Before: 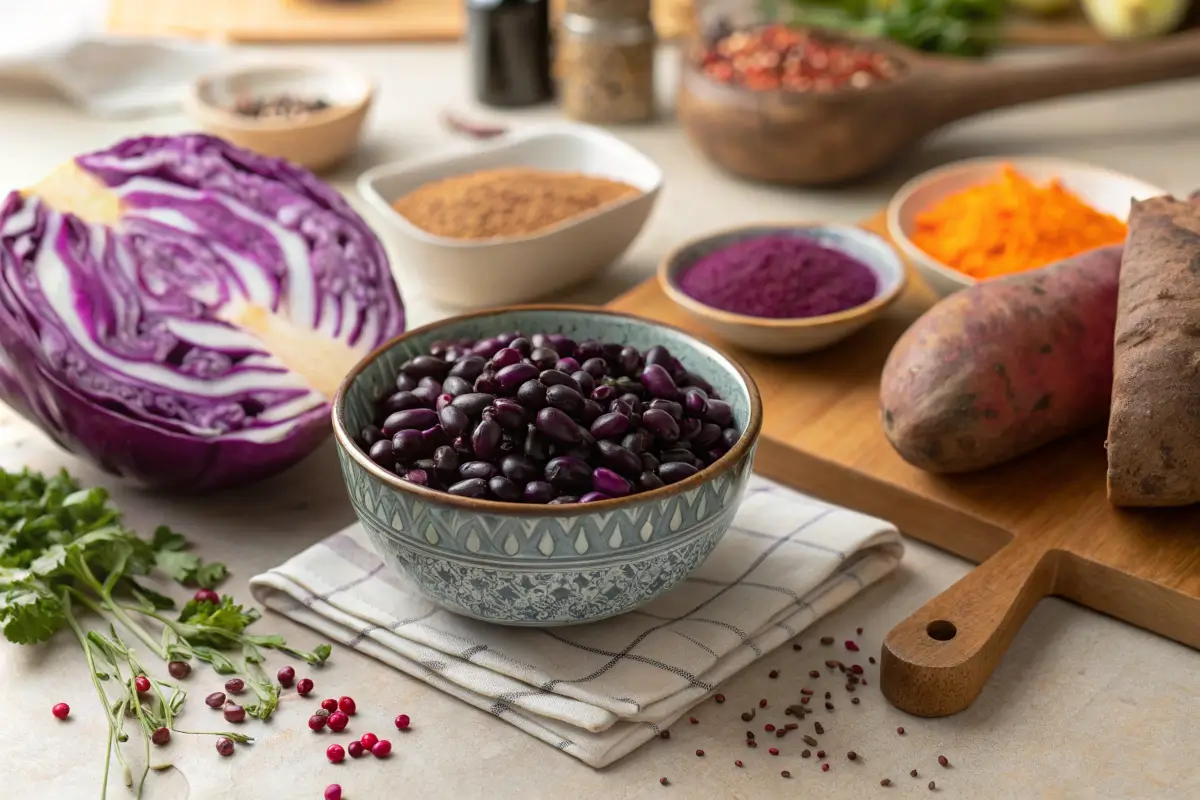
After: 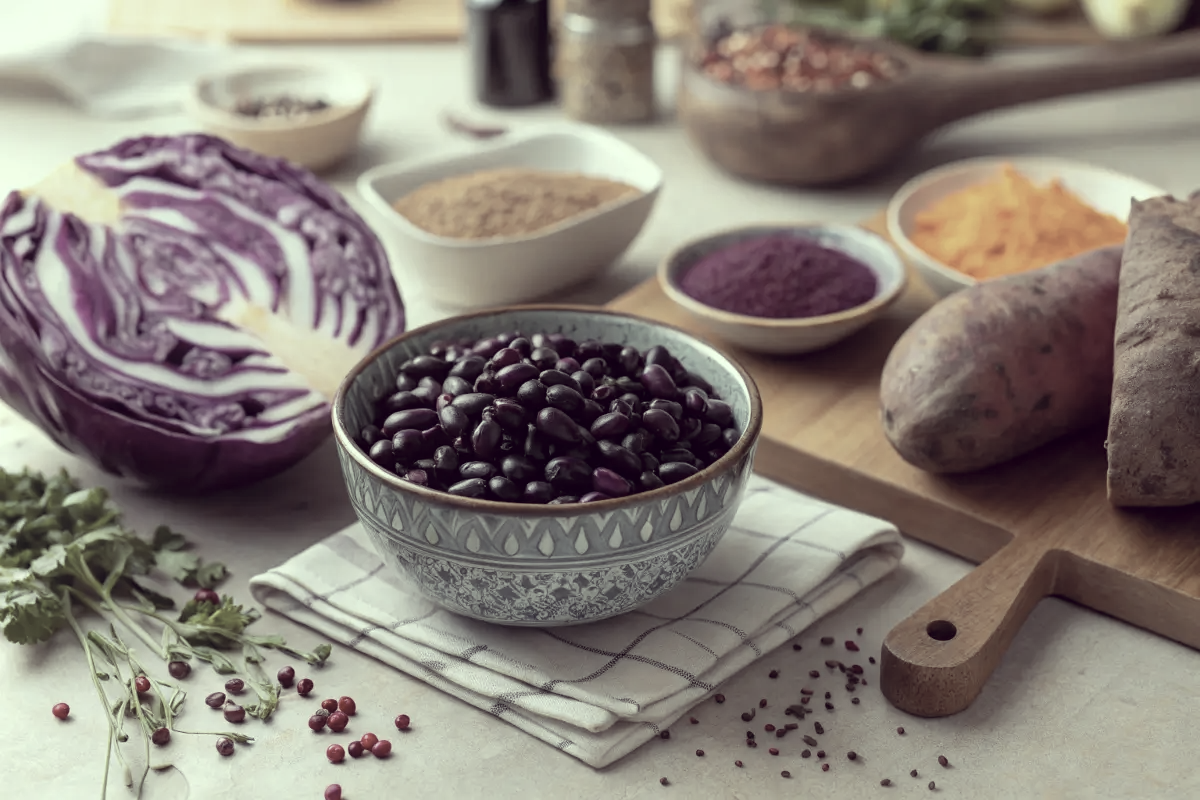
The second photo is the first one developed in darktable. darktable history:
color correction: highlights a* -20.13, highlights b* 20.87, shadows a* 19.39, shadows b* -19.8, saturation 0.393
exposure: compensate exposure bias true, compensate highlight preservation false
